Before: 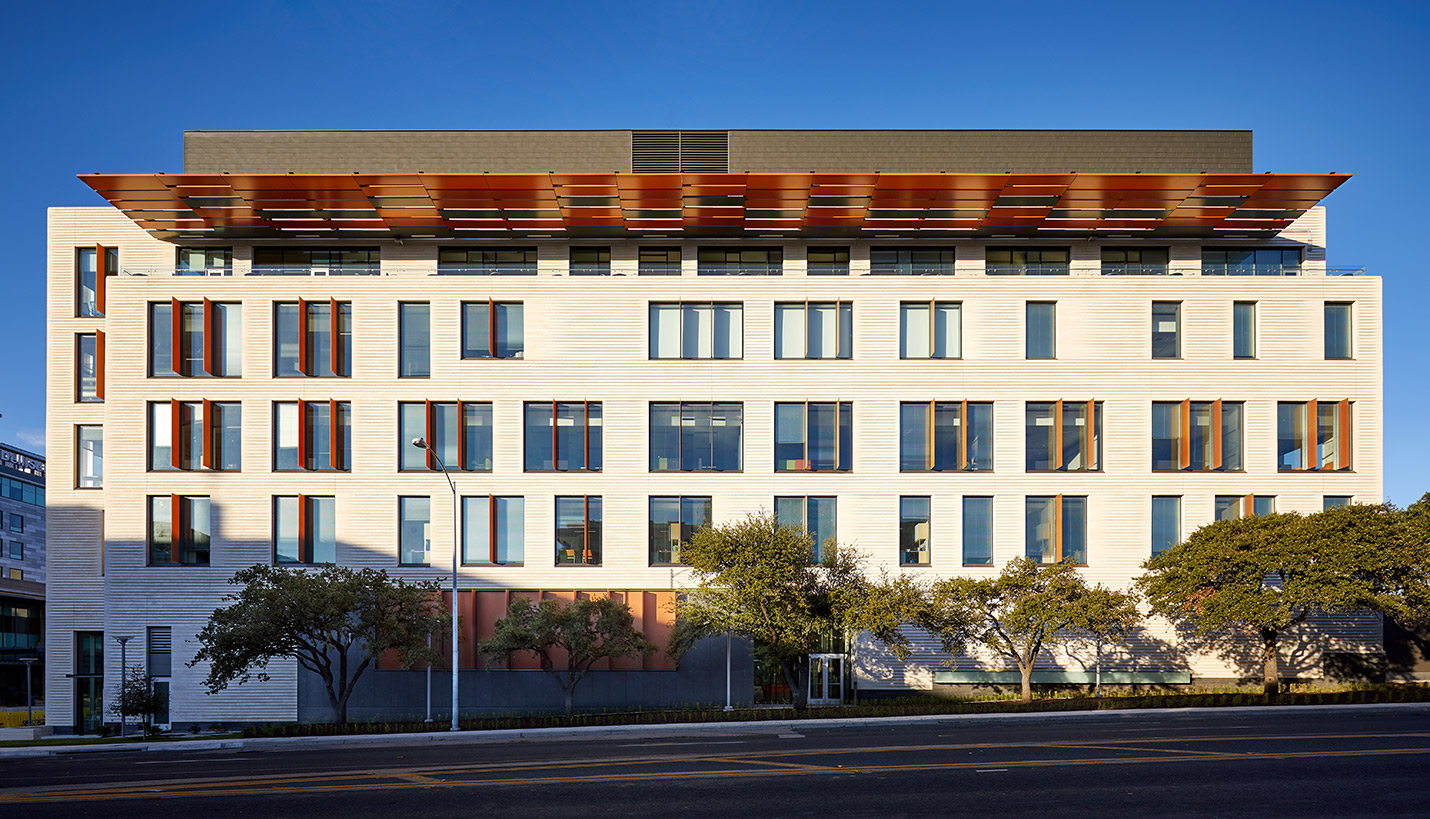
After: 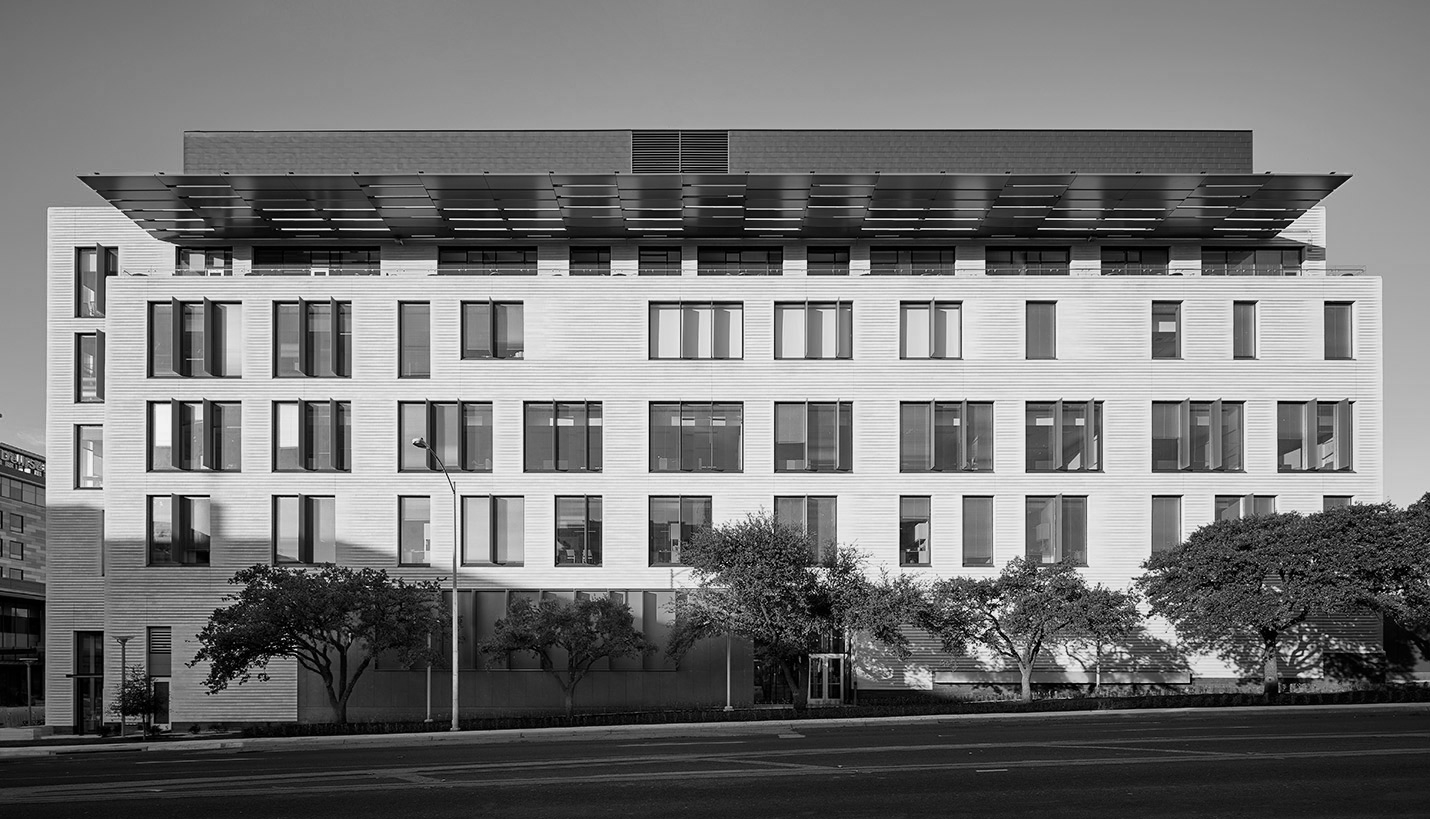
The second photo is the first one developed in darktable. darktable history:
white balance: red 0.978, blue 0.999
color calibration: output gray [0.246, 0.254, 0.501, 0], gray › normalize channels true, illuminant same as pipeline (D50), adaptation XYZ, x 0.346, y 0.359, gamut compression 0
